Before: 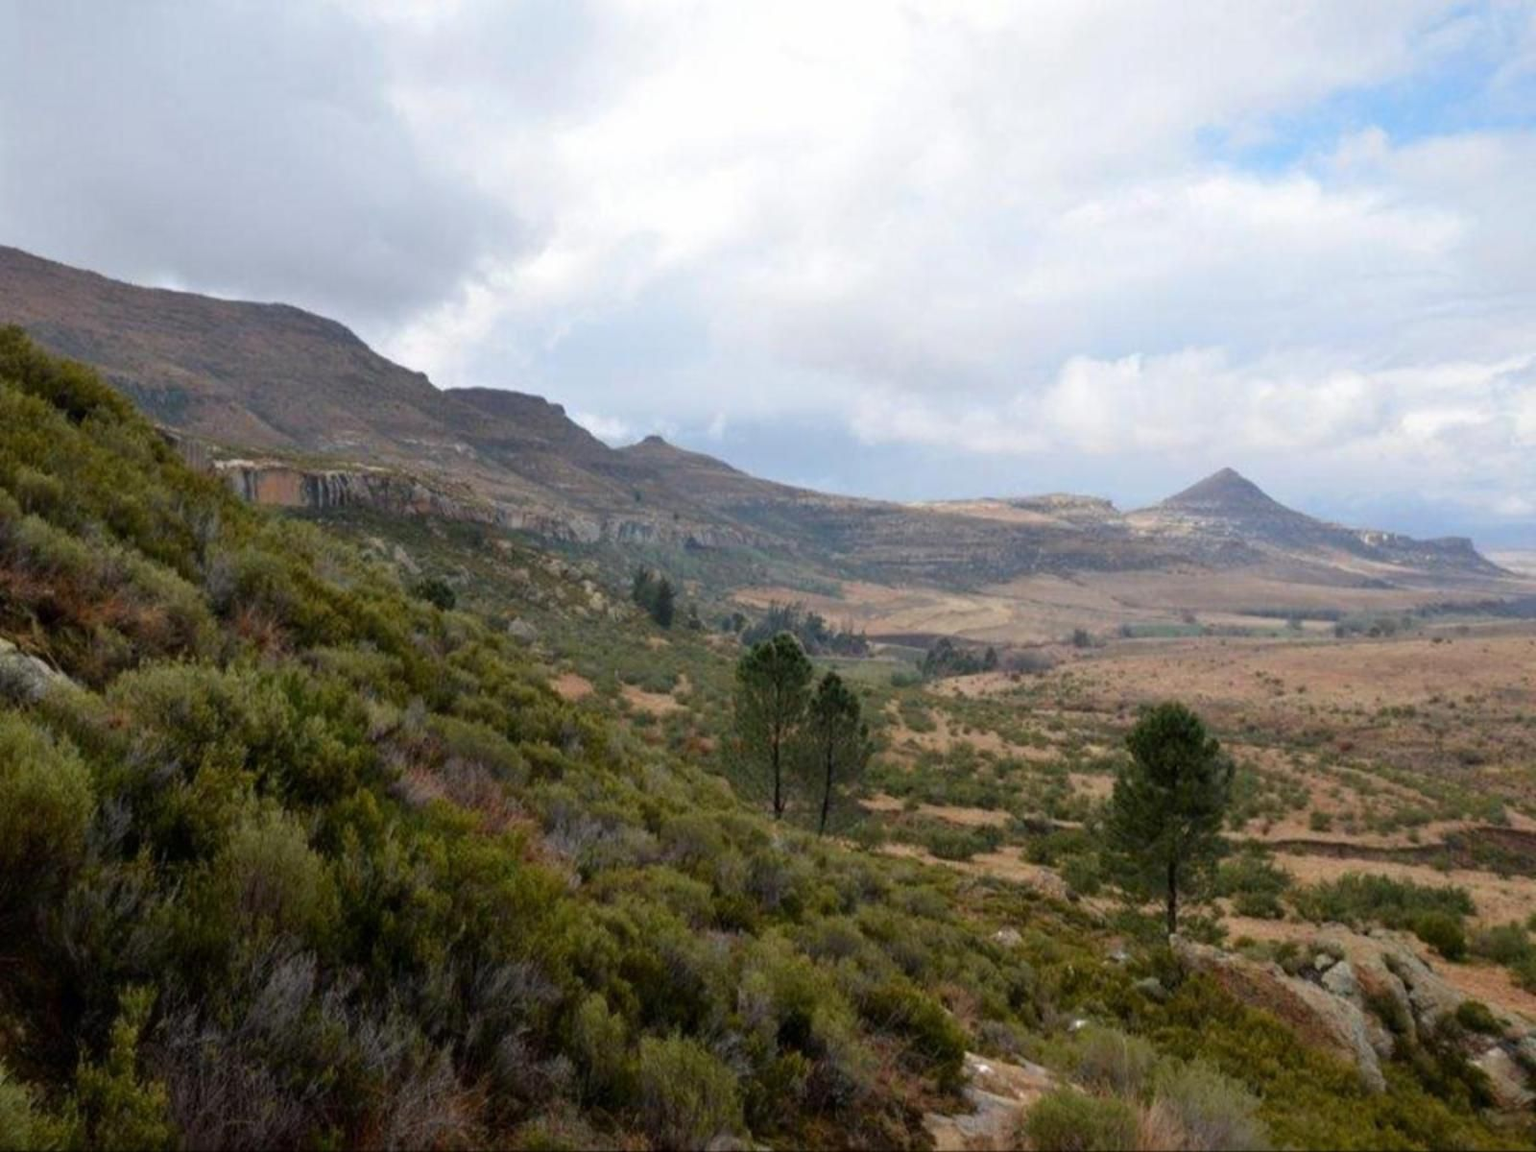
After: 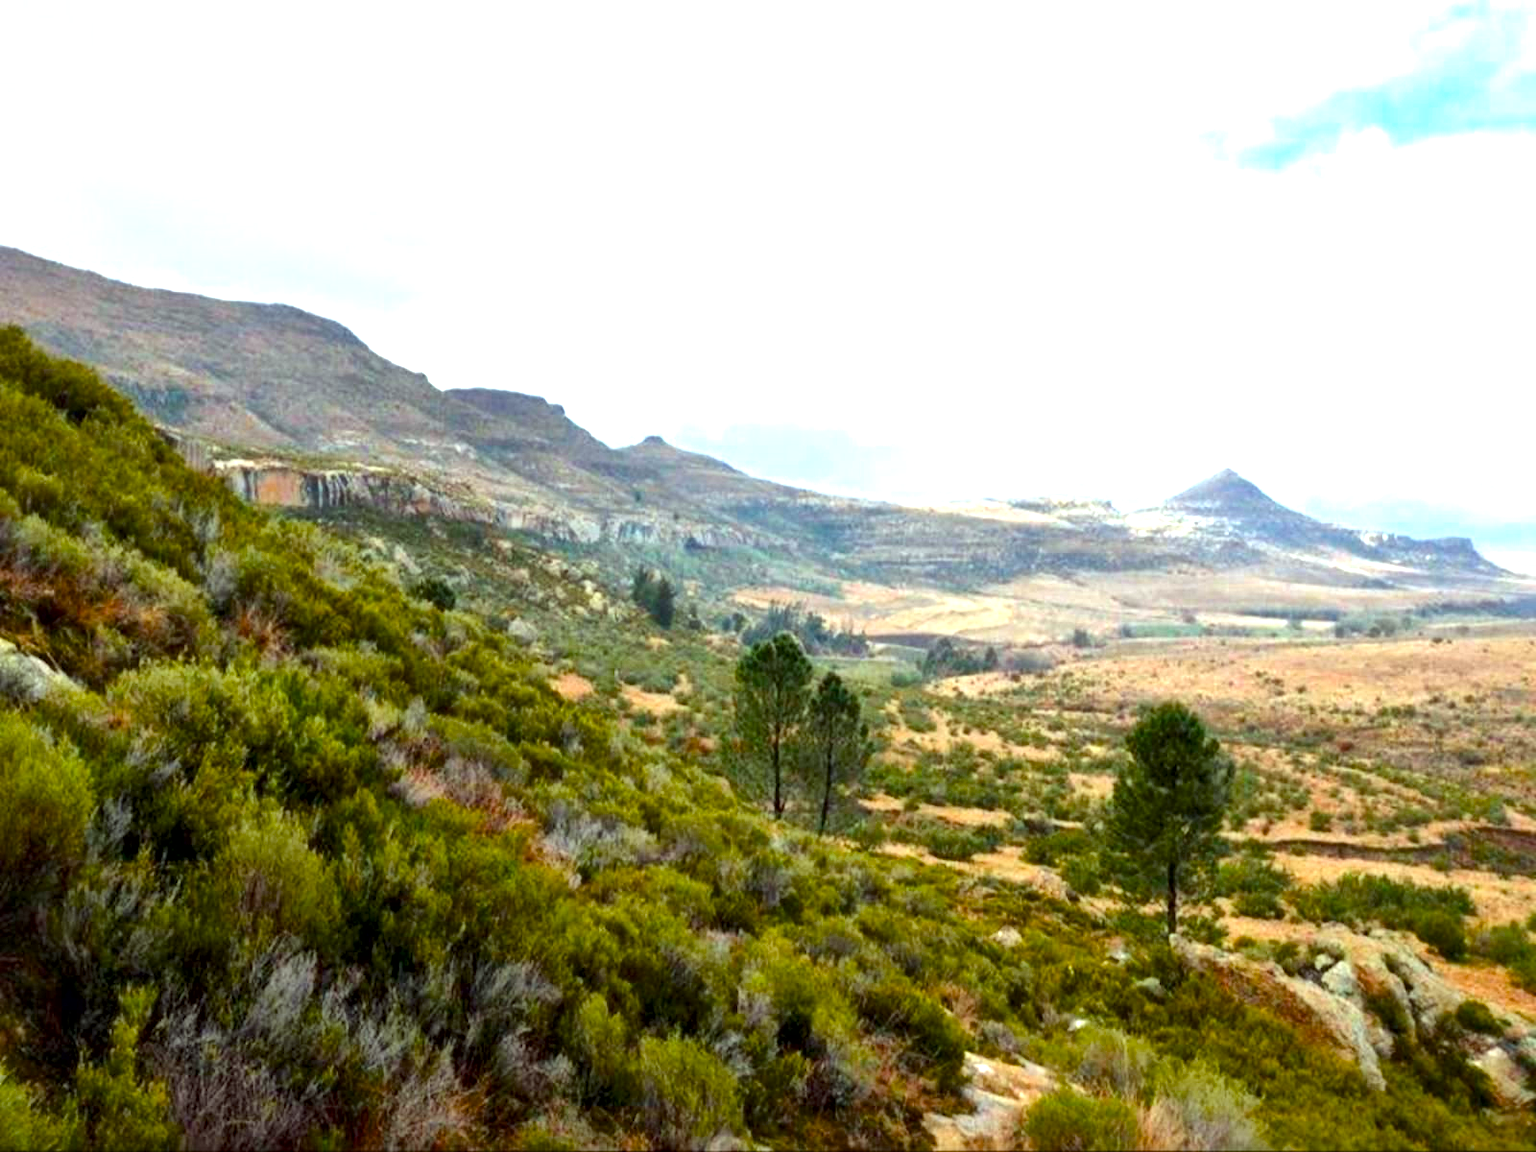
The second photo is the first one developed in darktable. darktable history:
local contrast: mode bilateral grid, contrast 19, coarseness 50, detail 149%, midtone range 0.2
color balance rgb: perceptual saturation grading › global saturation 31.066%, perceptual brilliance grading › global brilliance 11.523%, saturation formula JzAzBz (2021)
color correction: highlights a* -8.31, highlights b* 3.55
exposure: exposure 1.146 EV, compensate highlight preservation false
